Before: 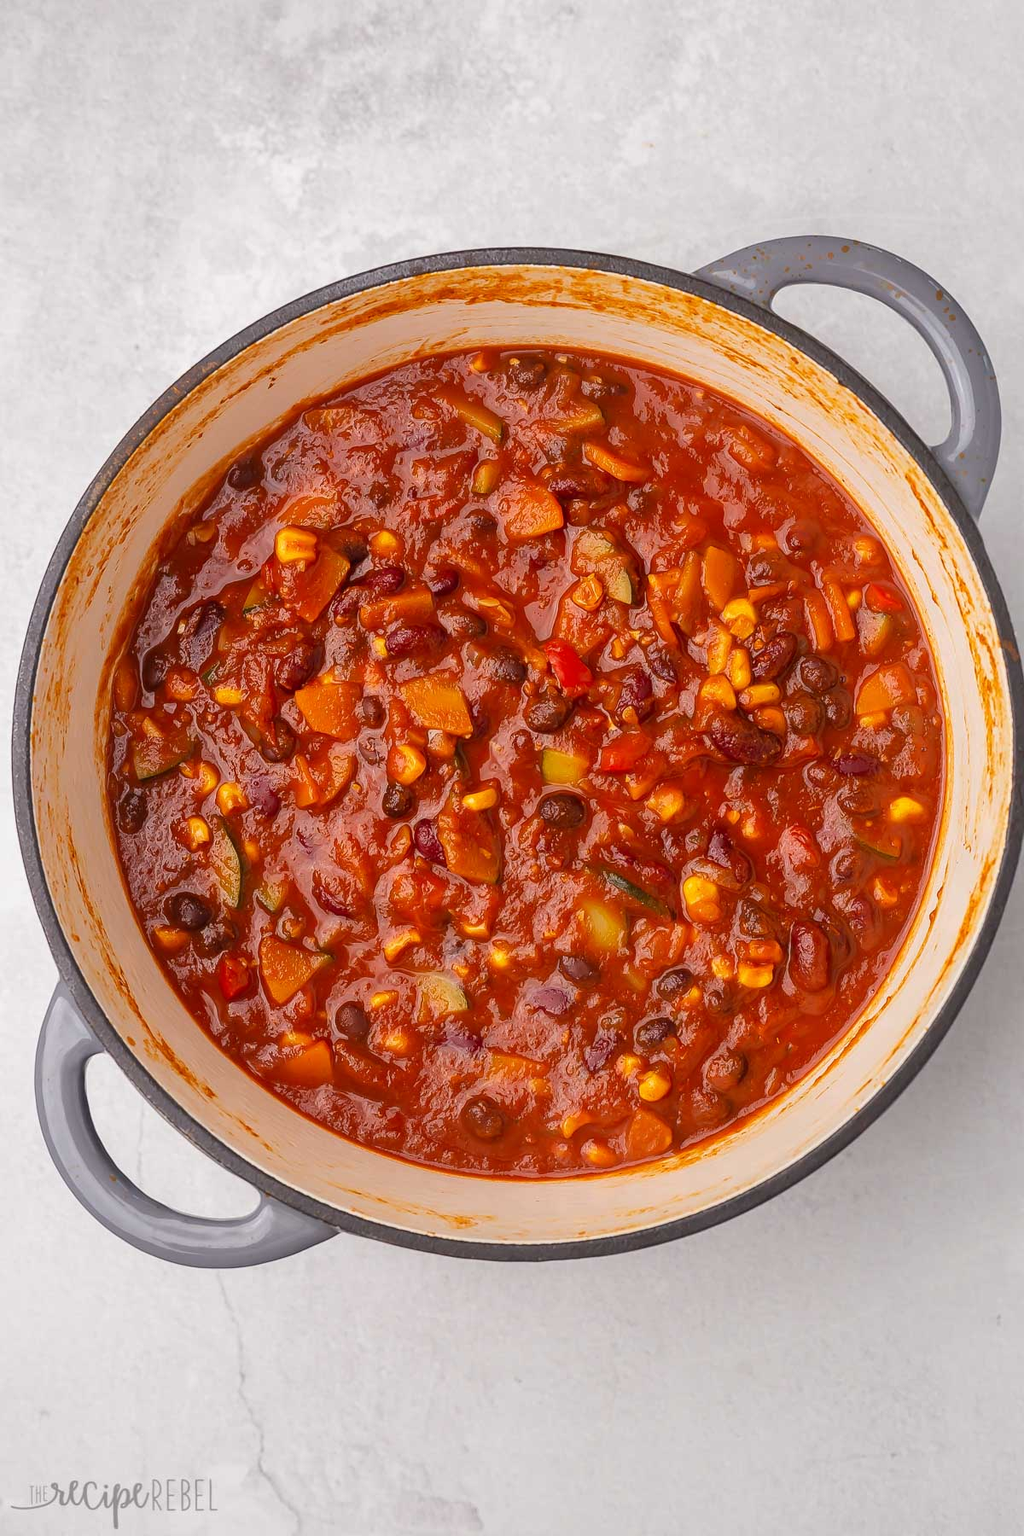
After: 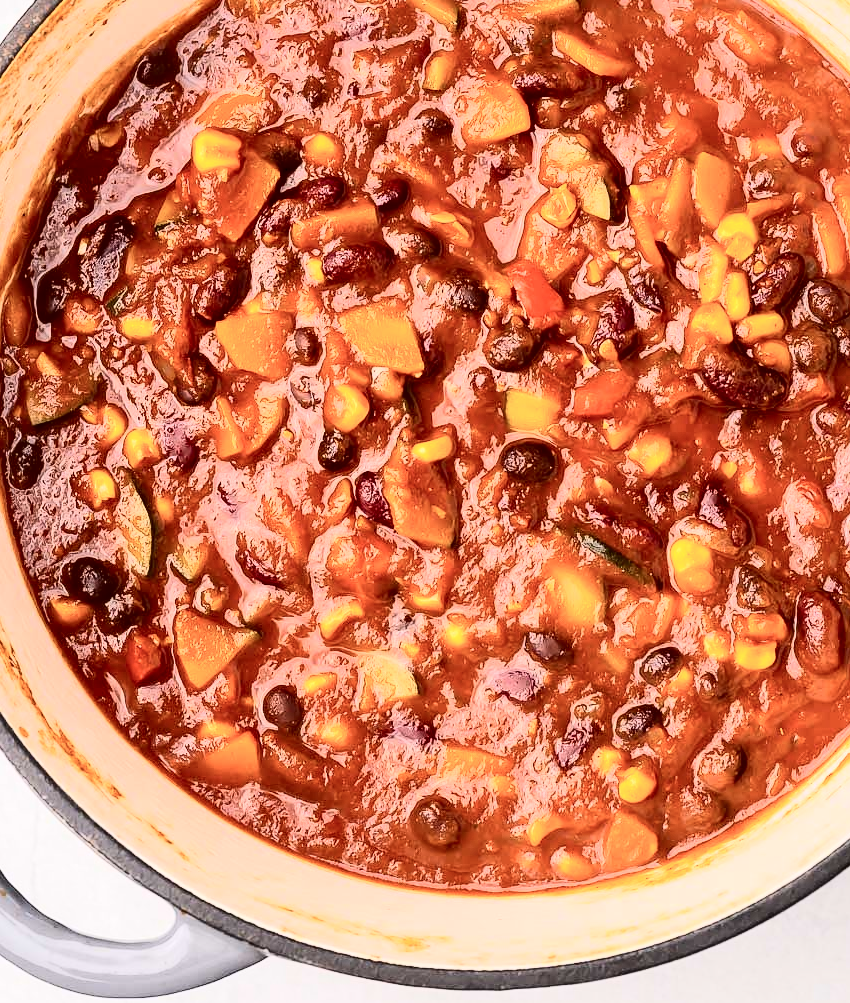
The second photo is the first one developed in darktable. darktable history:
tone curve: curves: ch0 [(0, 0) (0.16, 0.055) (0.506, 0.762) (1, 1.024)], color space Lab, independent channels, preserve colors none
crop: left 10.906%, top 27.14%, right 18.242%, bottom 17.117%
